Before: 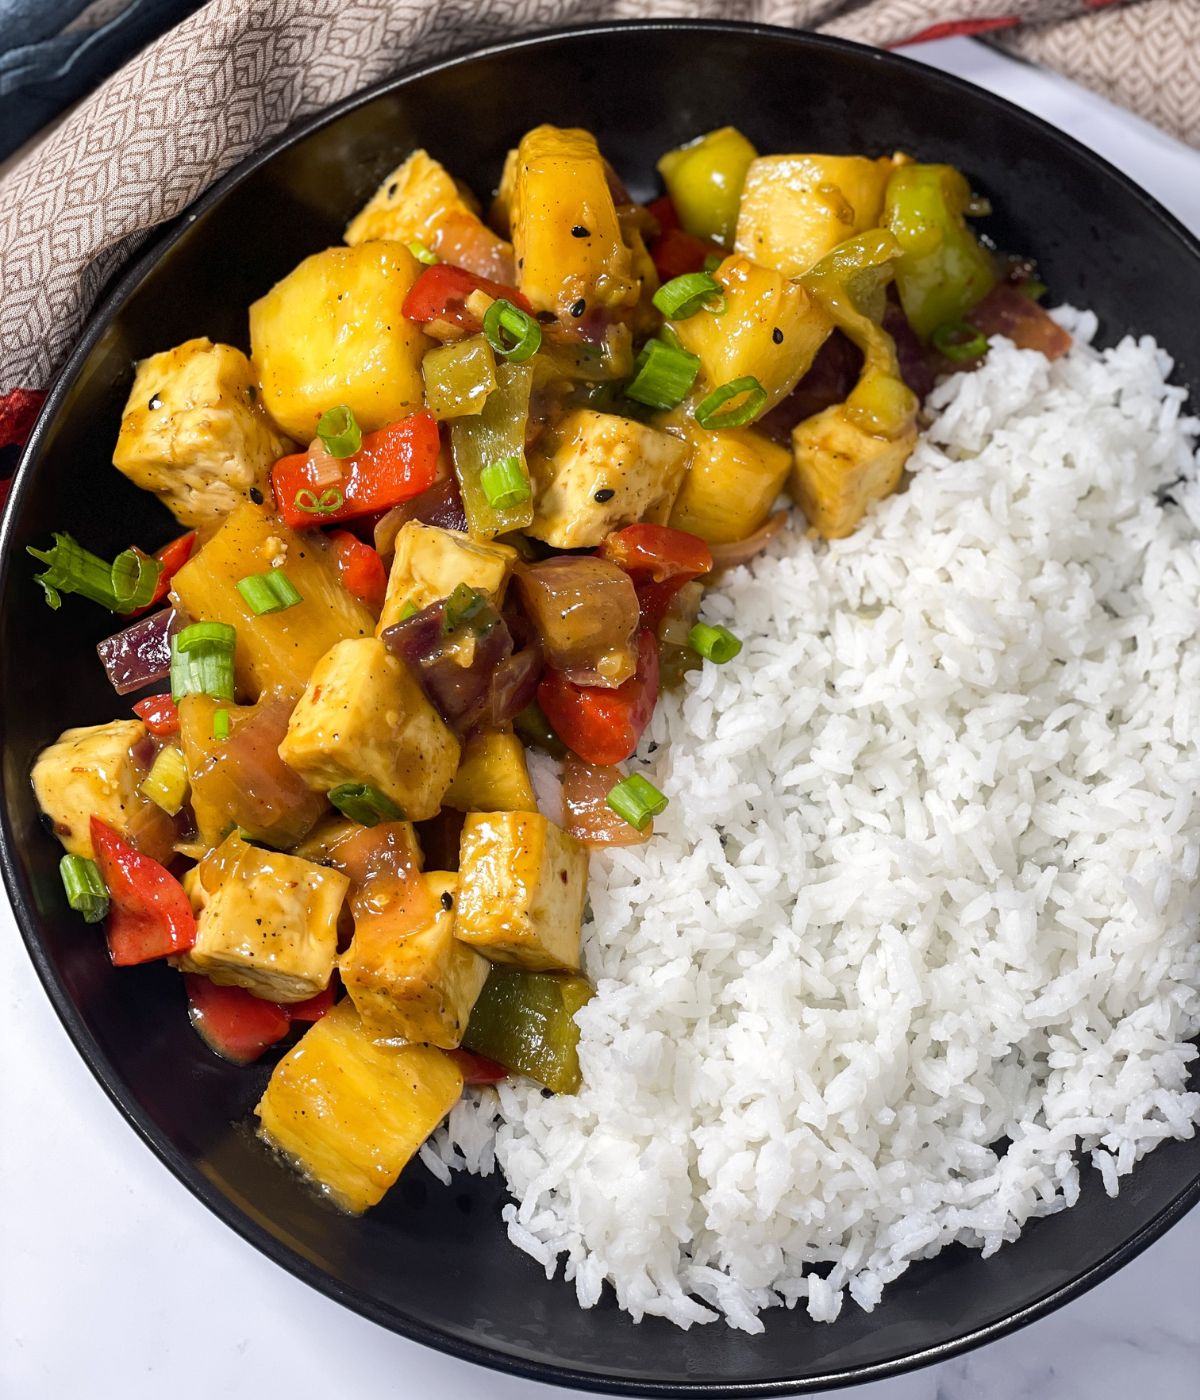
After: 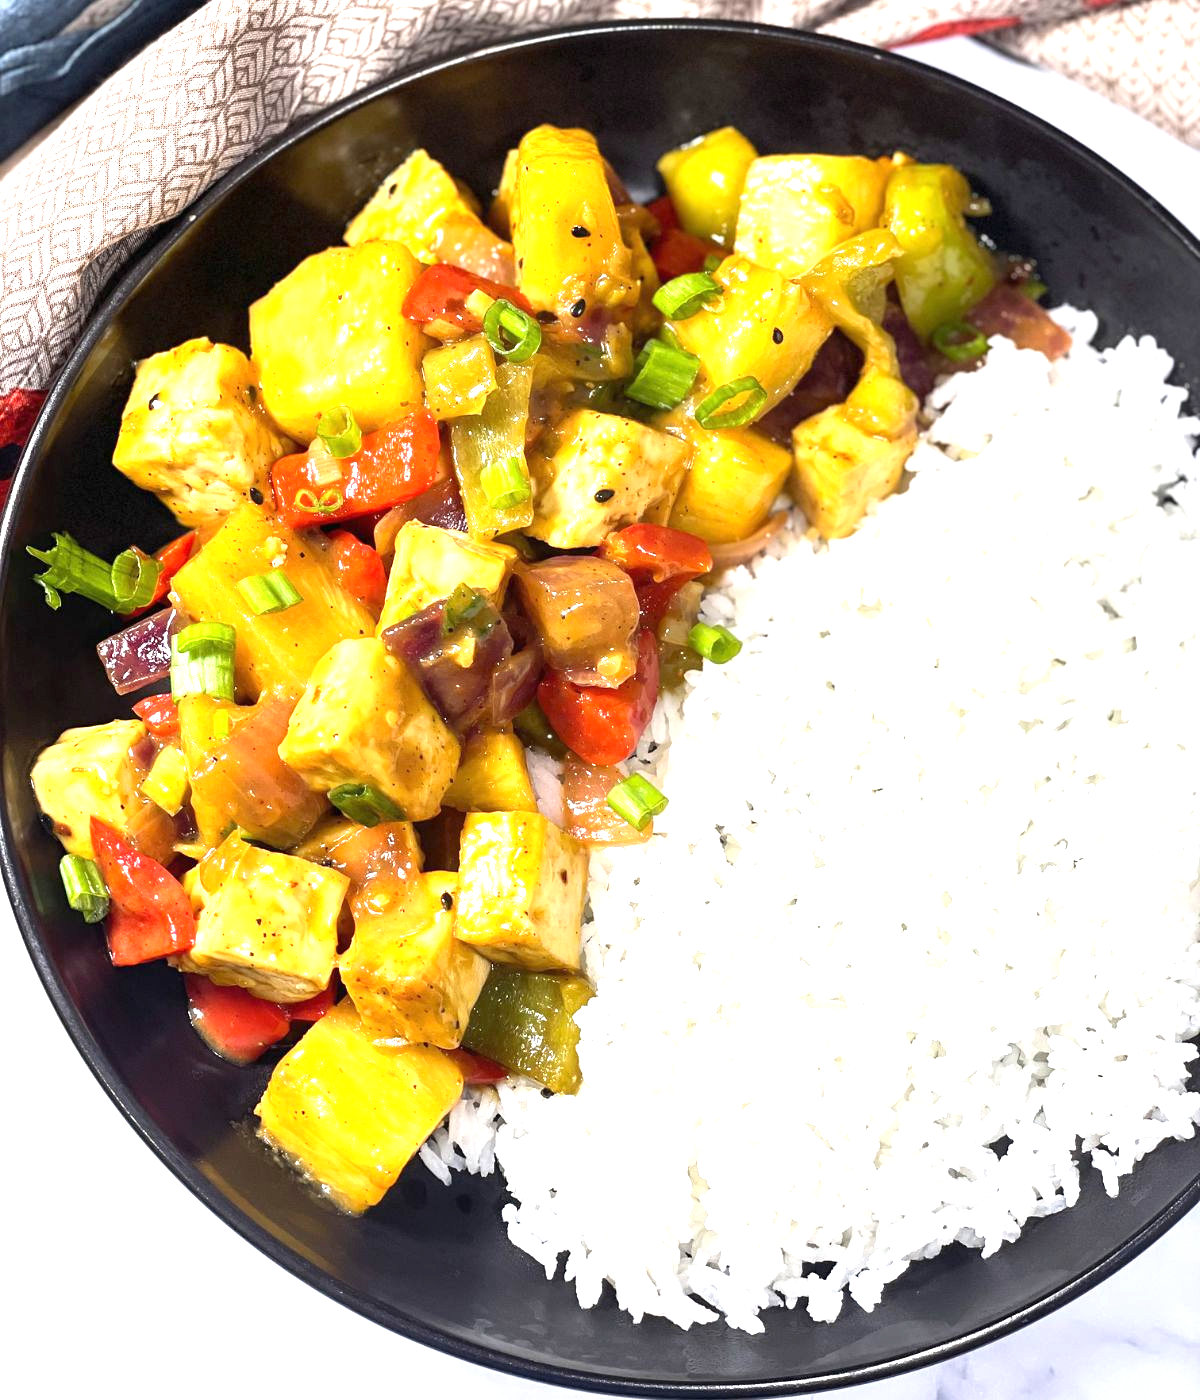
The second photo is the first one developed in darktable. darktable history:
exposure: black level correction 0, exposure 1.38 EV, compensate exposure bias true, compensate highlight preservation false
